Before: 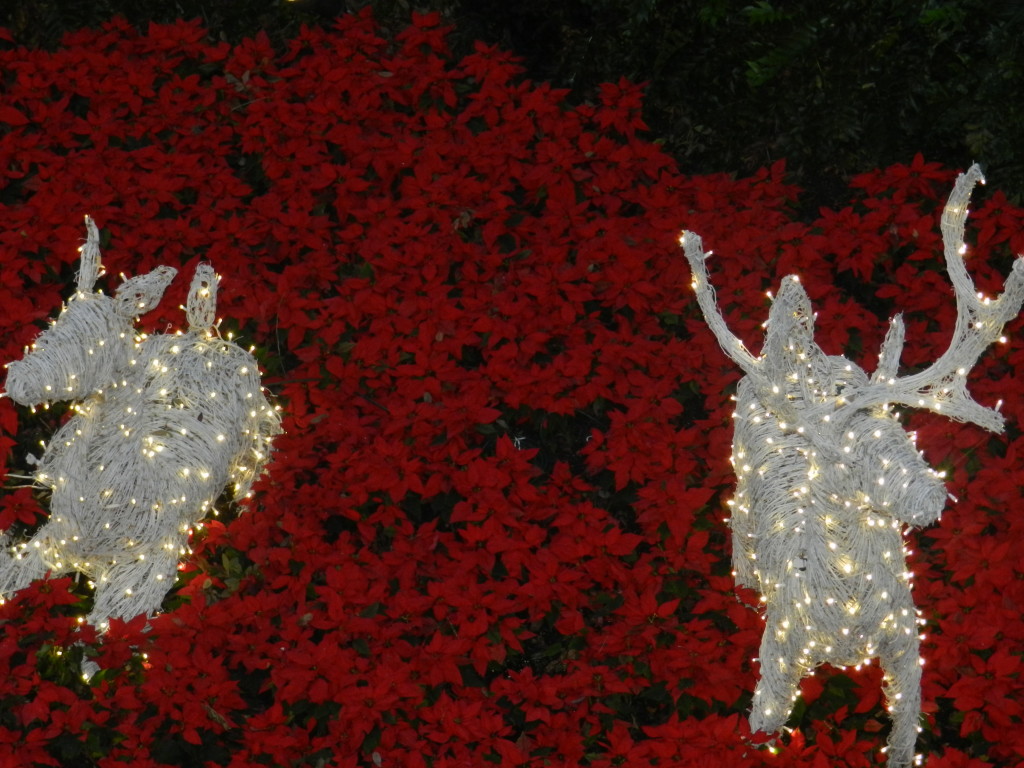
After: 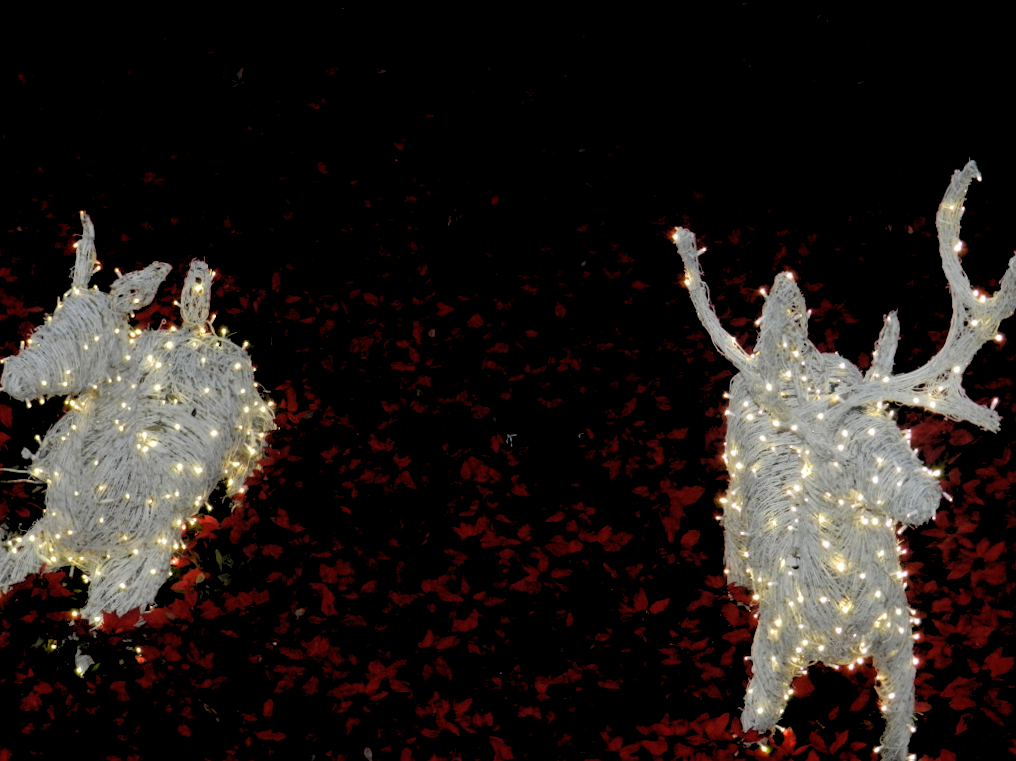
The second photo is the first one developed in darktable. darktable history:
rotate and perspective: rotation 0.192°, lens shift (horizontal) -0.015, crop left 0.005, crop right 0.996, crop top 0.006, crop bottom 0.99
rgb levels: levels [[0.029, 0.461, 0.922], [0, 0.5, 1], [0, 0.5, 1]]
